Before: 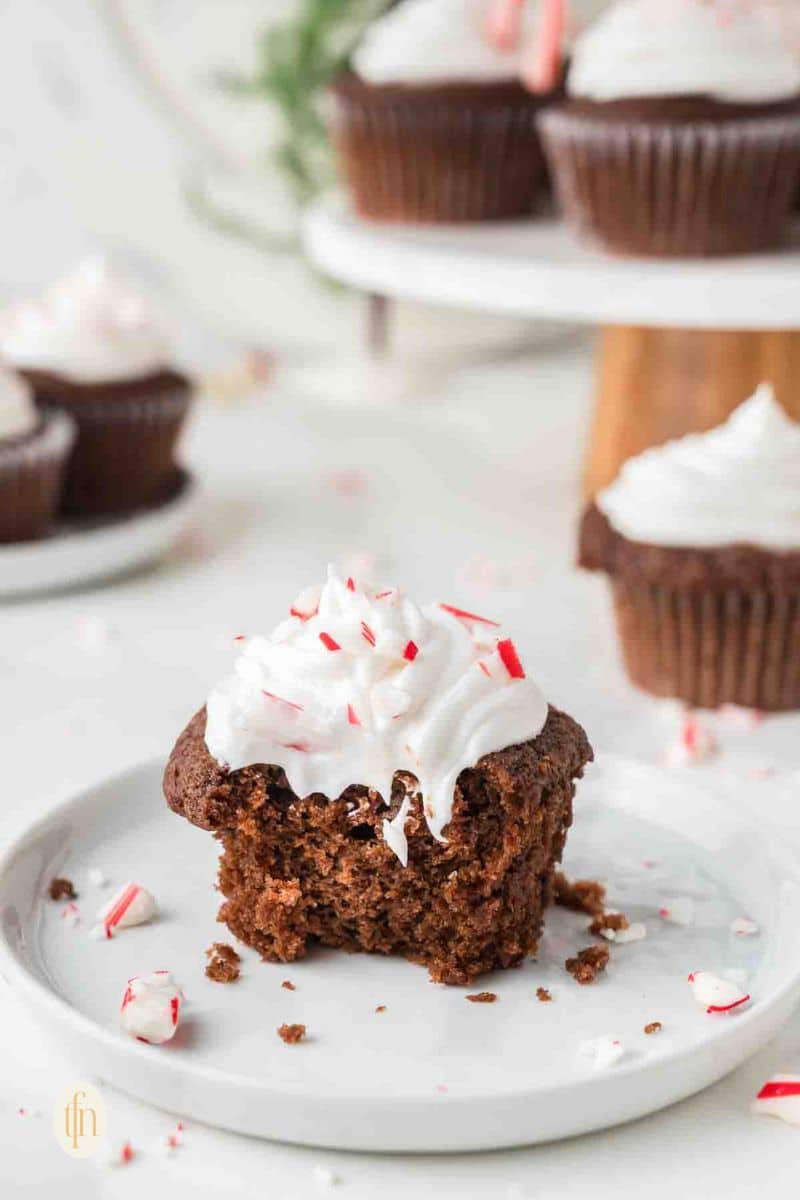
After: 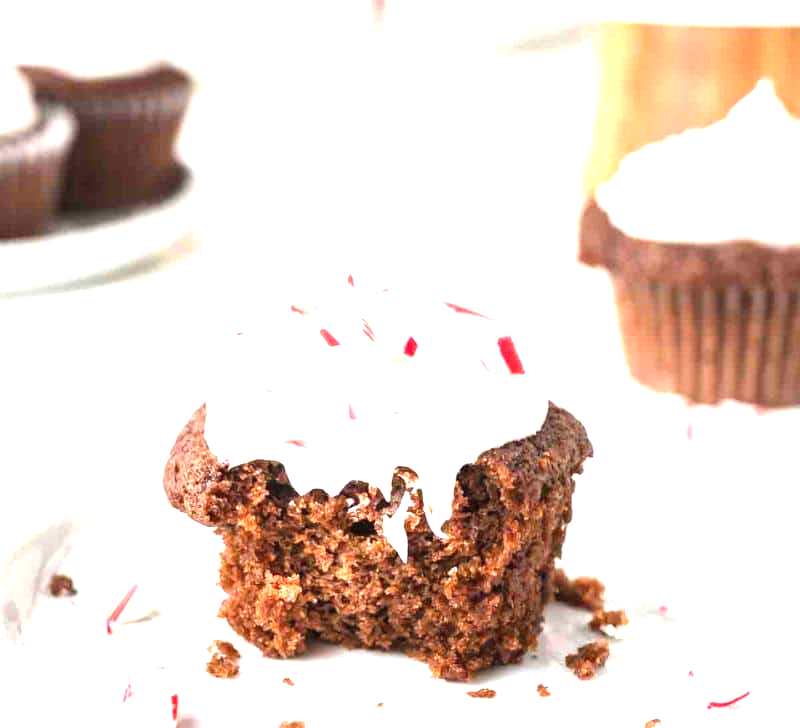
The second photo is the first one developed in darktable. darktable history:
crop and rotate: top 25.357%, bottom 13.942%
exposure: black level correction 0, exposure 1.45 EV, compensate exposure bias true, compensate highlight preservation false
